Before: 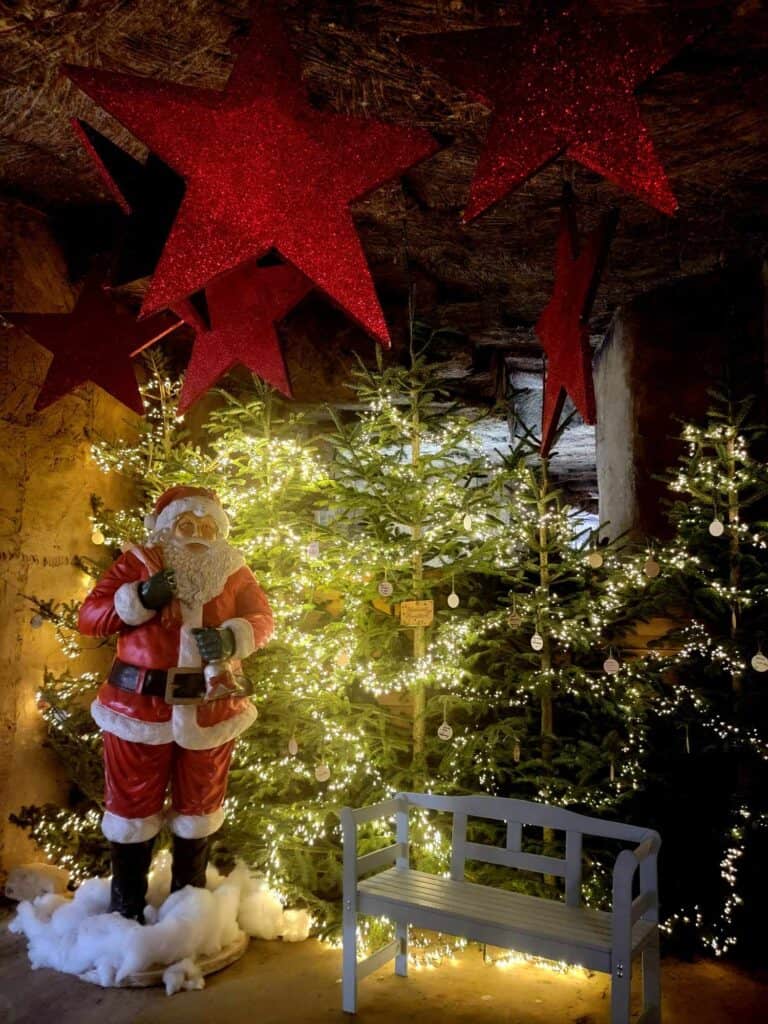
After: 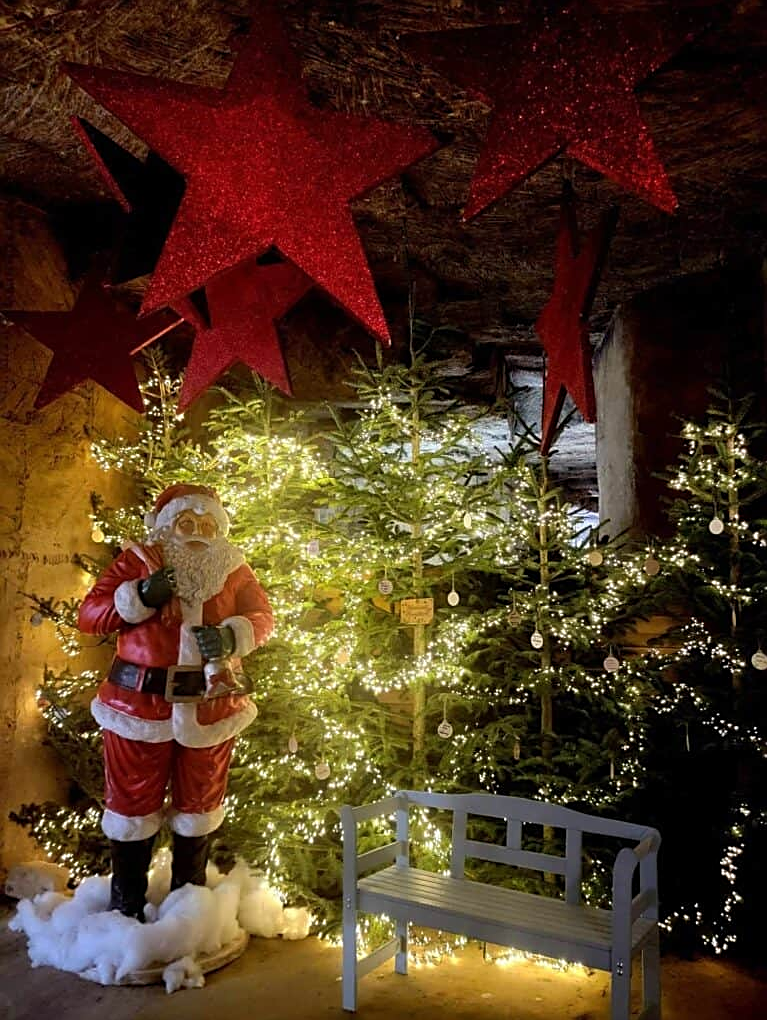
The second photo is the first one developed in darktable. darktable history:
levels: mode automatic
sharpen: on, module defaults
crop: top 0.223%, bottom 0.145%
base curve: preserve colors none
